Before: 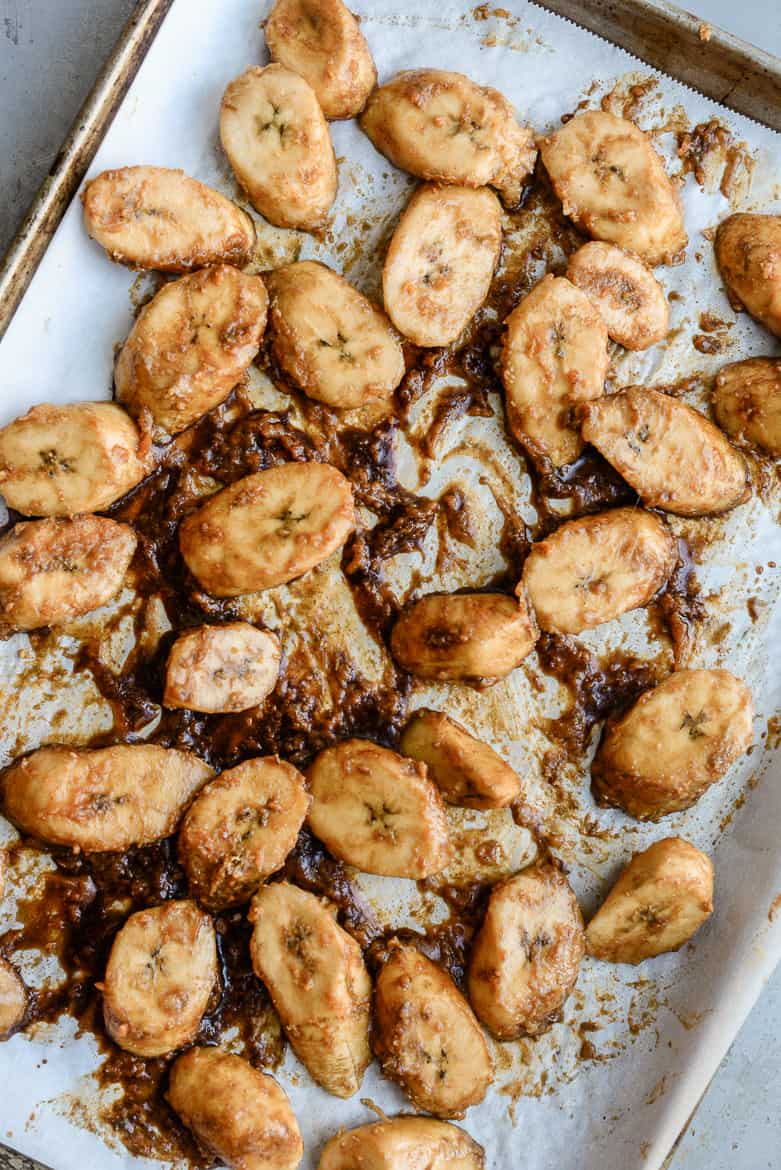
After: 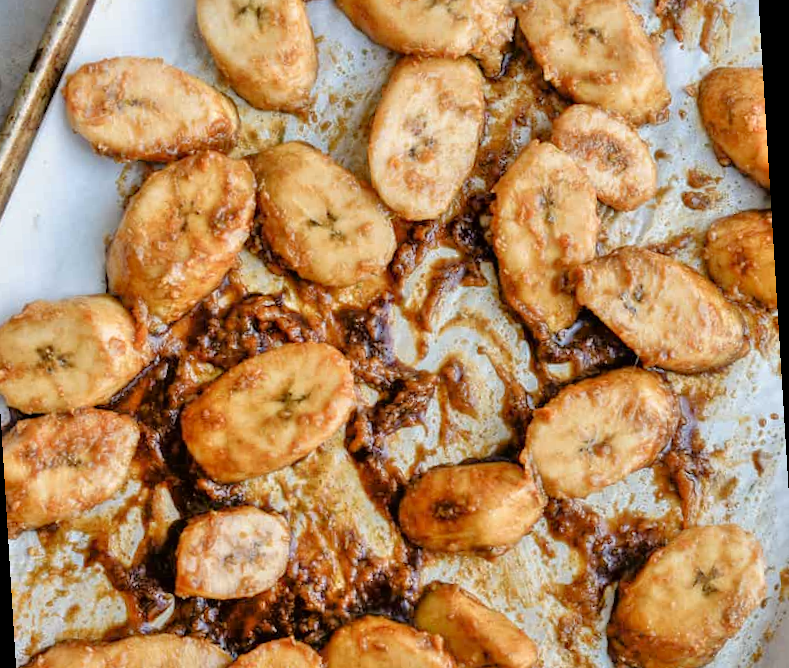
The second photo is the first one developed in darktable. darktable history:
shadows and highlights: shadows -20, white point adjustment -2, highlights -35
crop and rotate: top 4.848%, bottom 29.503%
tone equalizer: -7 EV 0.15 EV, -6 EV 0.6 EV, -5 EV 1.15 EV, -4 EV 1.33 EV, -3 EV 1.15 EV, -2 EV 0.6 EV, -1 EV 0.15 EV, mask exposure compensation -0.5 EV
rotate and perspective: rotation -3.52°, crop left 0.036, crop right 0.964, crop top 0.081, crop bottom 0.919
